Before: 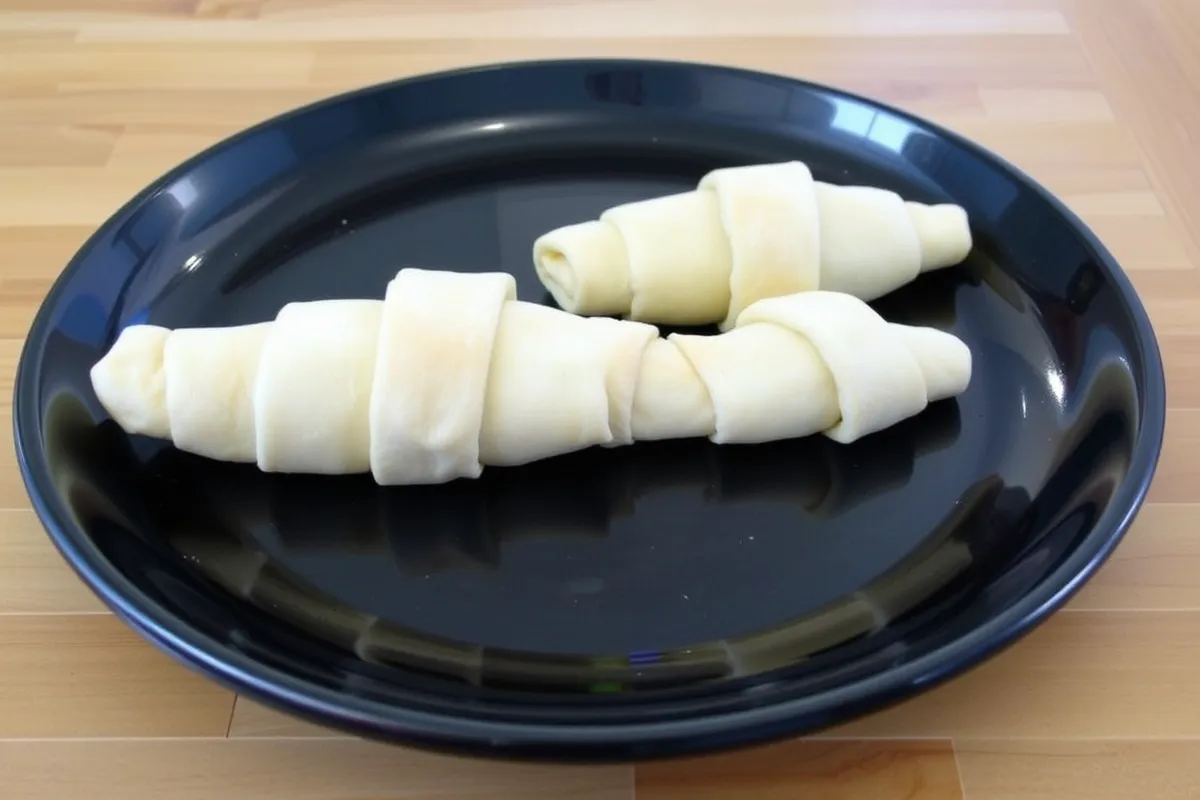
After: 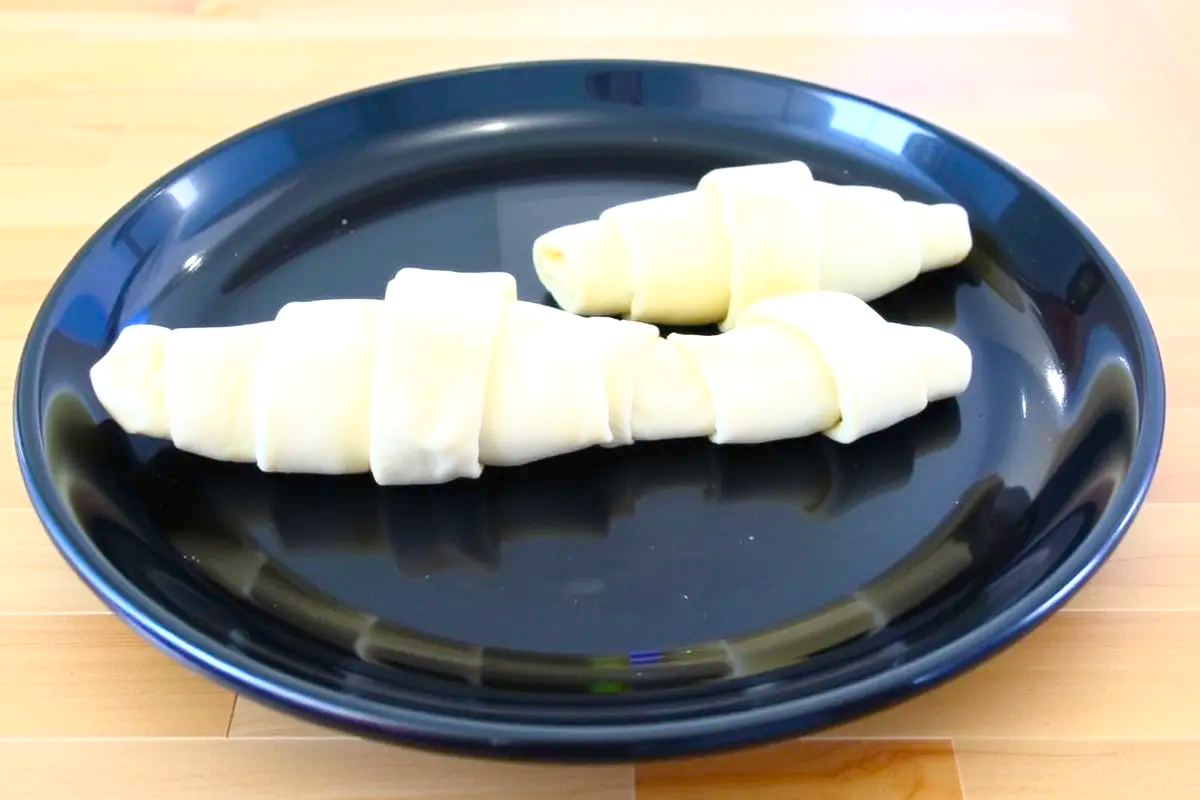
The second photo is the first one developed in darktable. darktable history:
exposure: black level correction 0, exposure 0.5 EV, compensate highlight preservation false
color balance rgb: perceptual saturation grading › global saturation 20%, perceptual saturation grading › highlights -25%, perceptual saturation grading › shadows 25%
base curve: curves: ch0 [(0, 0) (0.557, 0.834) (1, 1)]
